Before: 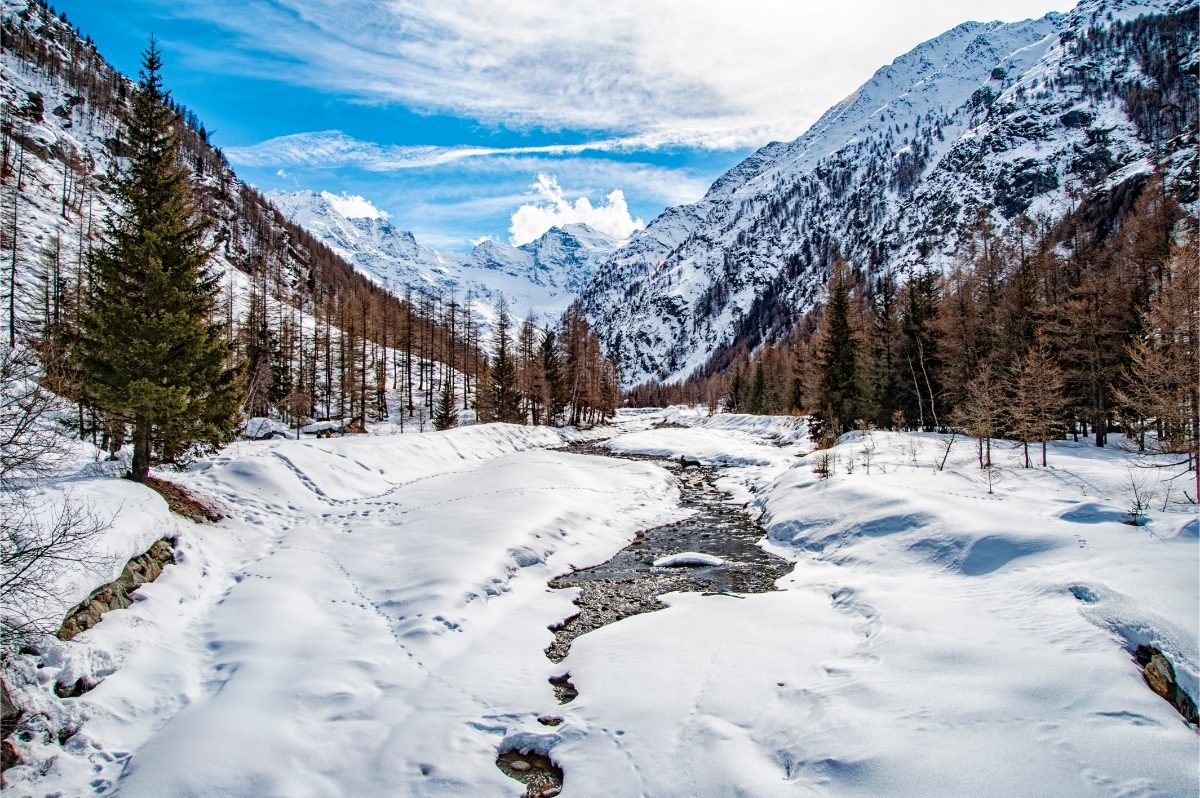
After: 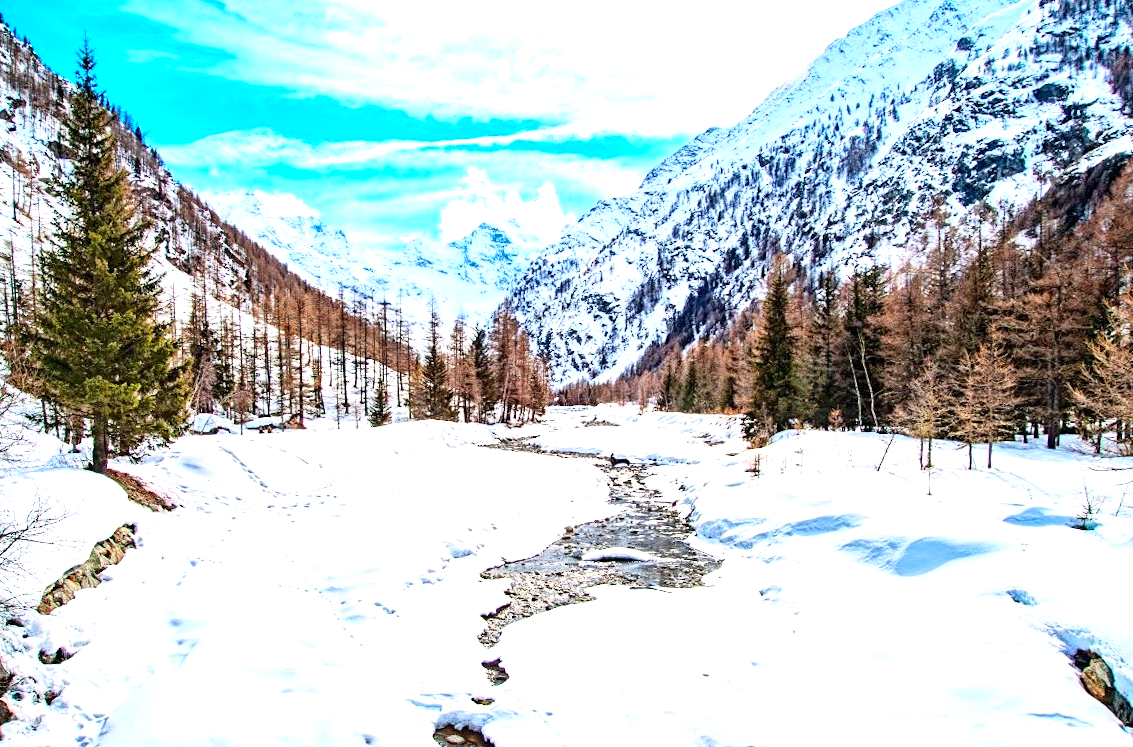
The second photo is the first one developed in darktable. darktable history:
exposure: black level correction 0.001, exposure 1.129 EV, compensate exposure bias true, compensate highlight preservation false
contrast brightness saturation: contrast 0.2, brightness 0.16, saturation 0.22
rotate and perspective: rotation 0.062°, lens shift (vertical) 0.115, lens shift (horizontal) -0.133, crop left 0.047, crop right 0.94, crop top 0.061, crop bottom 0.94
